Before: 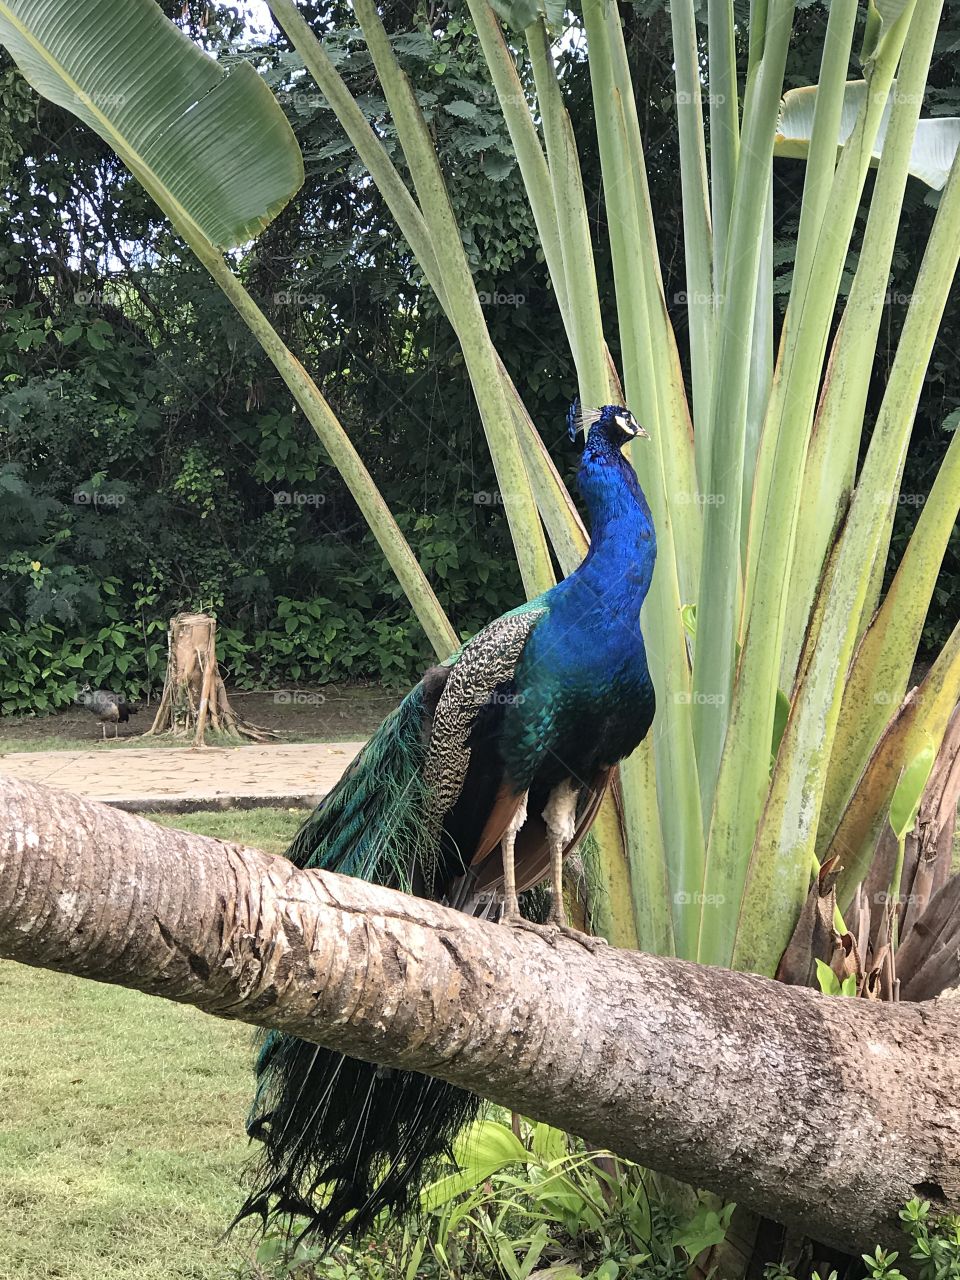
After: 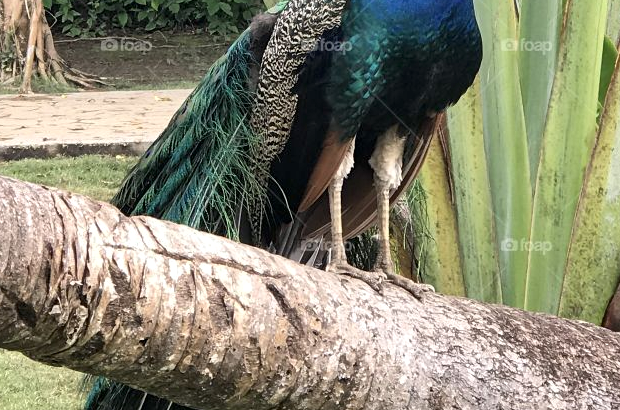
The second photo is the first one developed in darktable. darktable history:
shadows and highlights: radius 125.52, shadows 30.36, highlights -30.68, low approximation 0.01, soften with gaussian
local contrast: mode bilateral grid, contrast 30, coarseness 24, midtone range 0.2
crop: left 18.051%, top 51.073%, right 17.31%, bottom 16.825%
